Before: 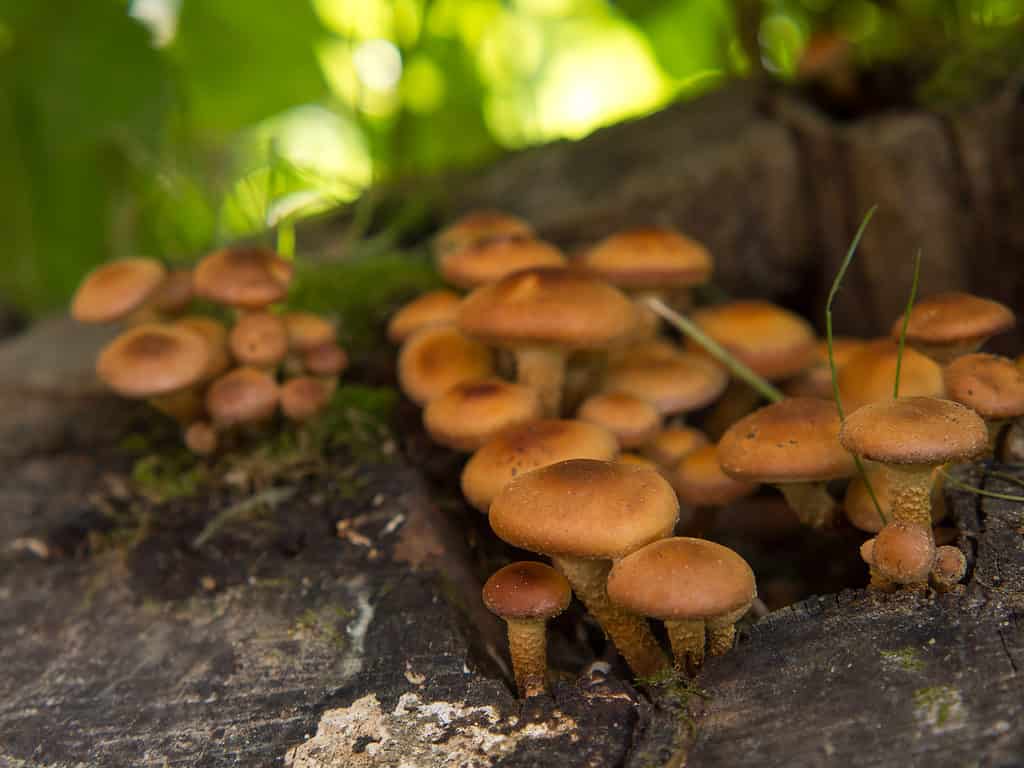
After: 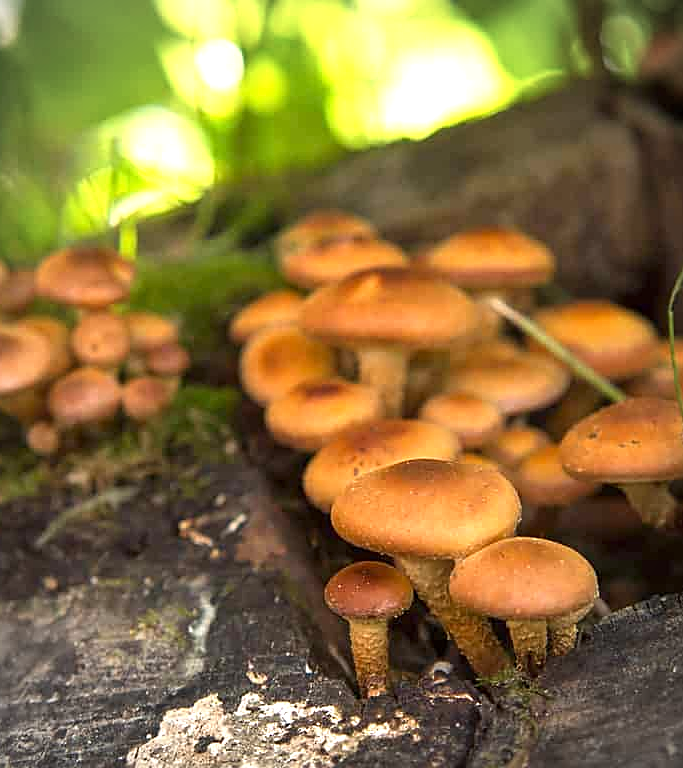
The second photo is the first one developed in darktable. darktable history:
crop and rotate: left 15.446%, right 17.836%
vignetting: fall-off radius 60.92%
sharpen: on, module defaults
exposure: exposure 1 EV, compensate highlight preservation false
